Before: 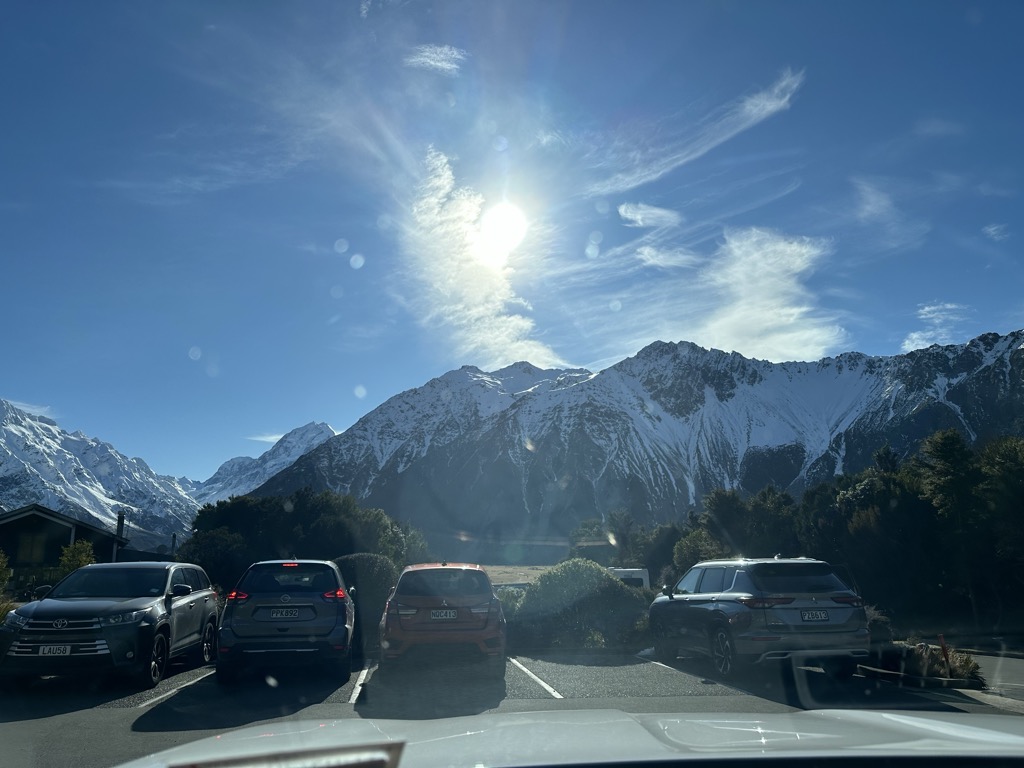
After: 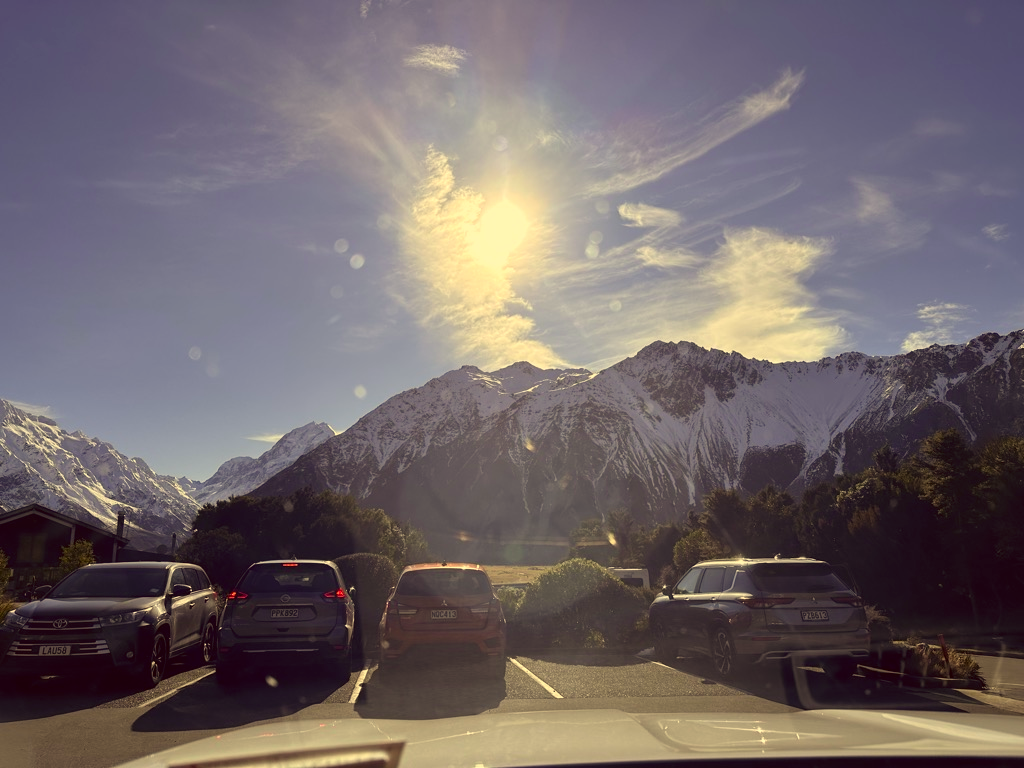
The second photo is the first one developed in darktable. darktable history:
color correction: highlights a* 9.98, highlights b* 38.73, shadows a* 14.8, shadows b* 3.16
